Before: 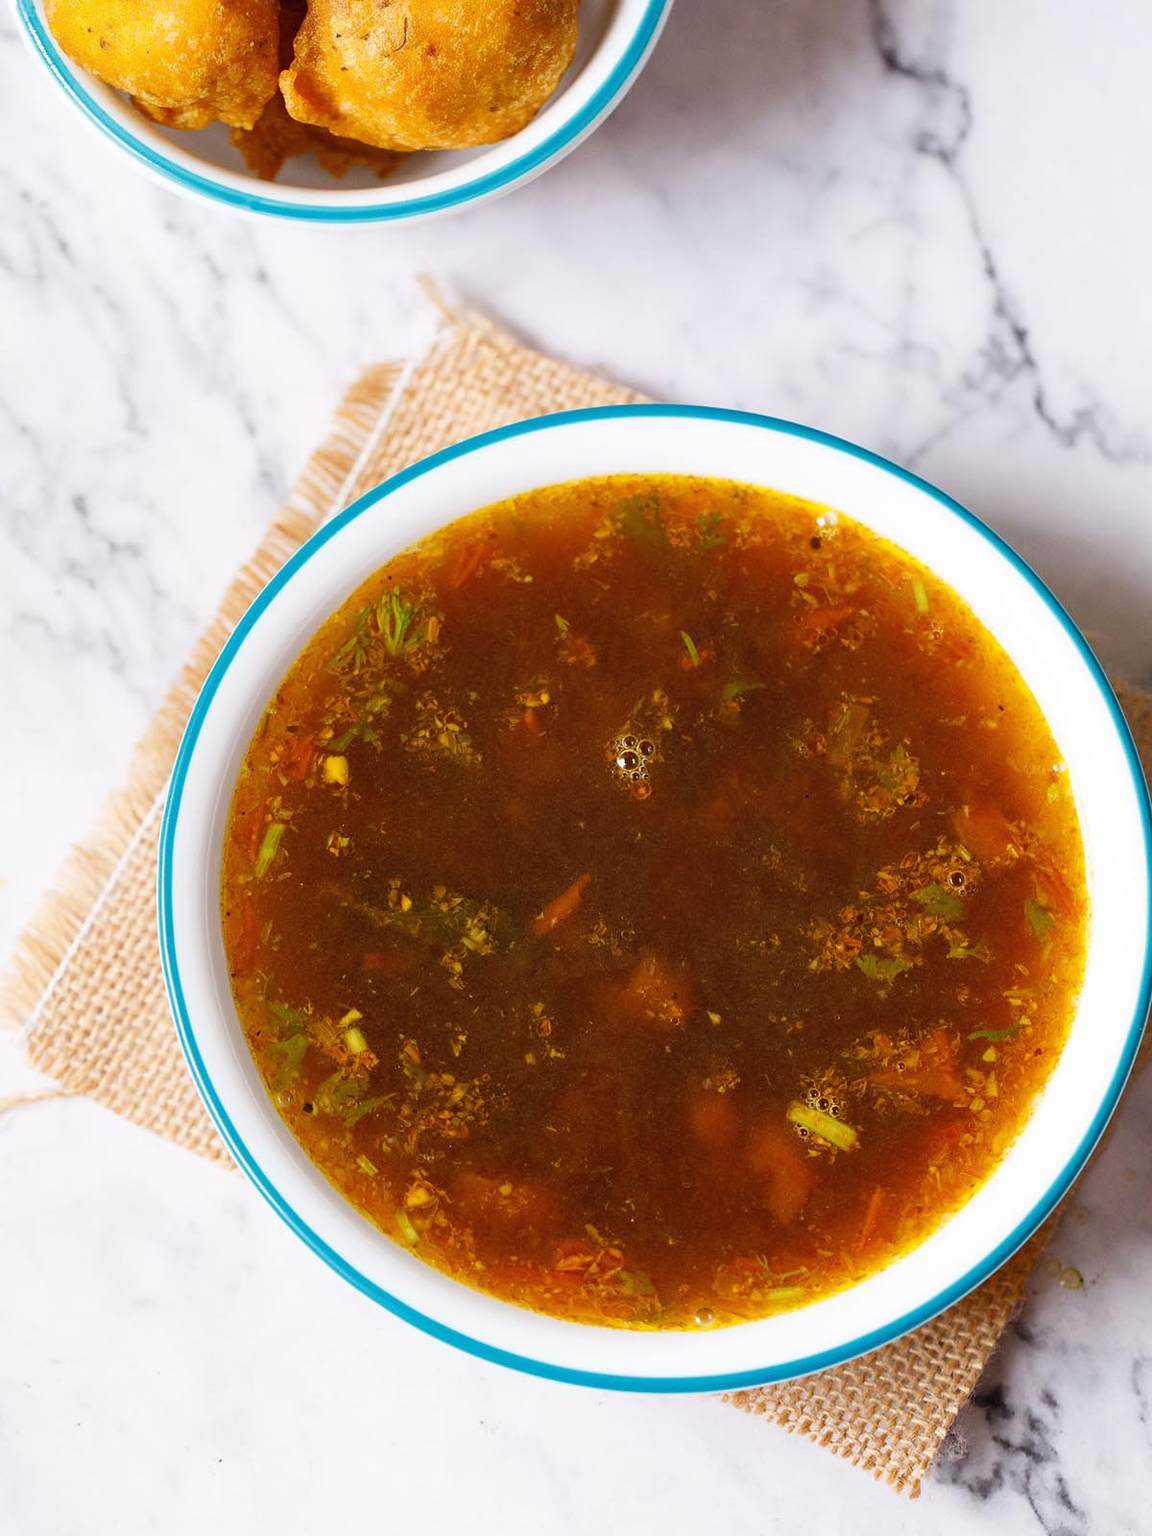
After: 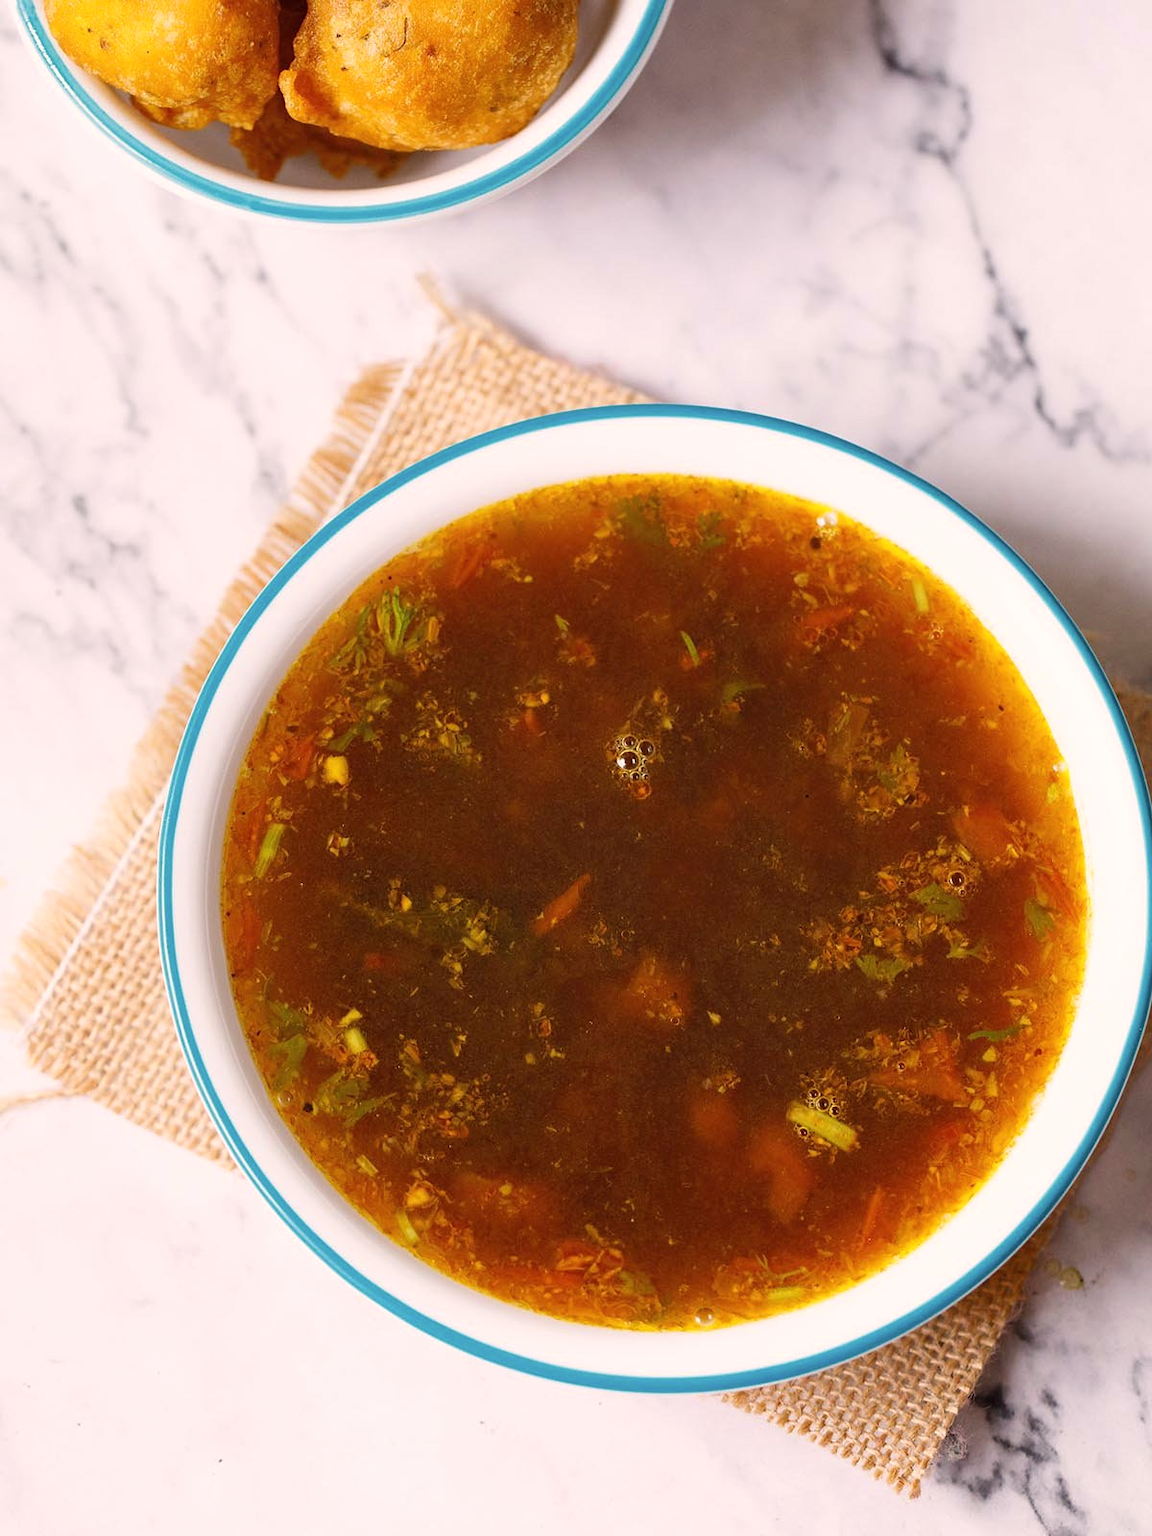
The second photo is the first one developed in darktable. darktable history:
color correction: highlights a* 5.81, highlights b* 4.84
contrast brightness saturation: saturation -0.05
